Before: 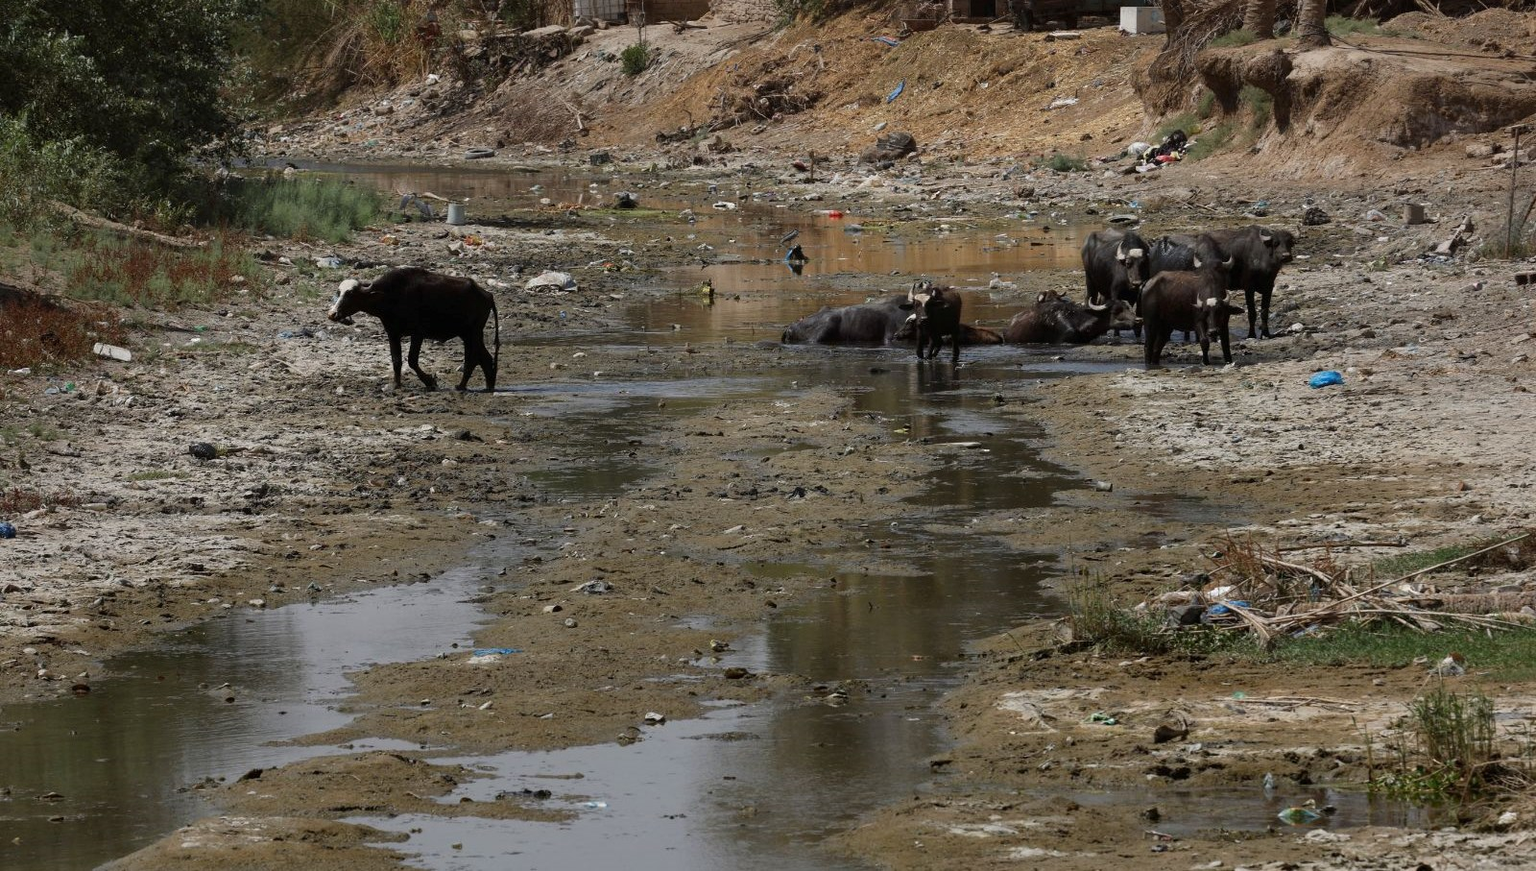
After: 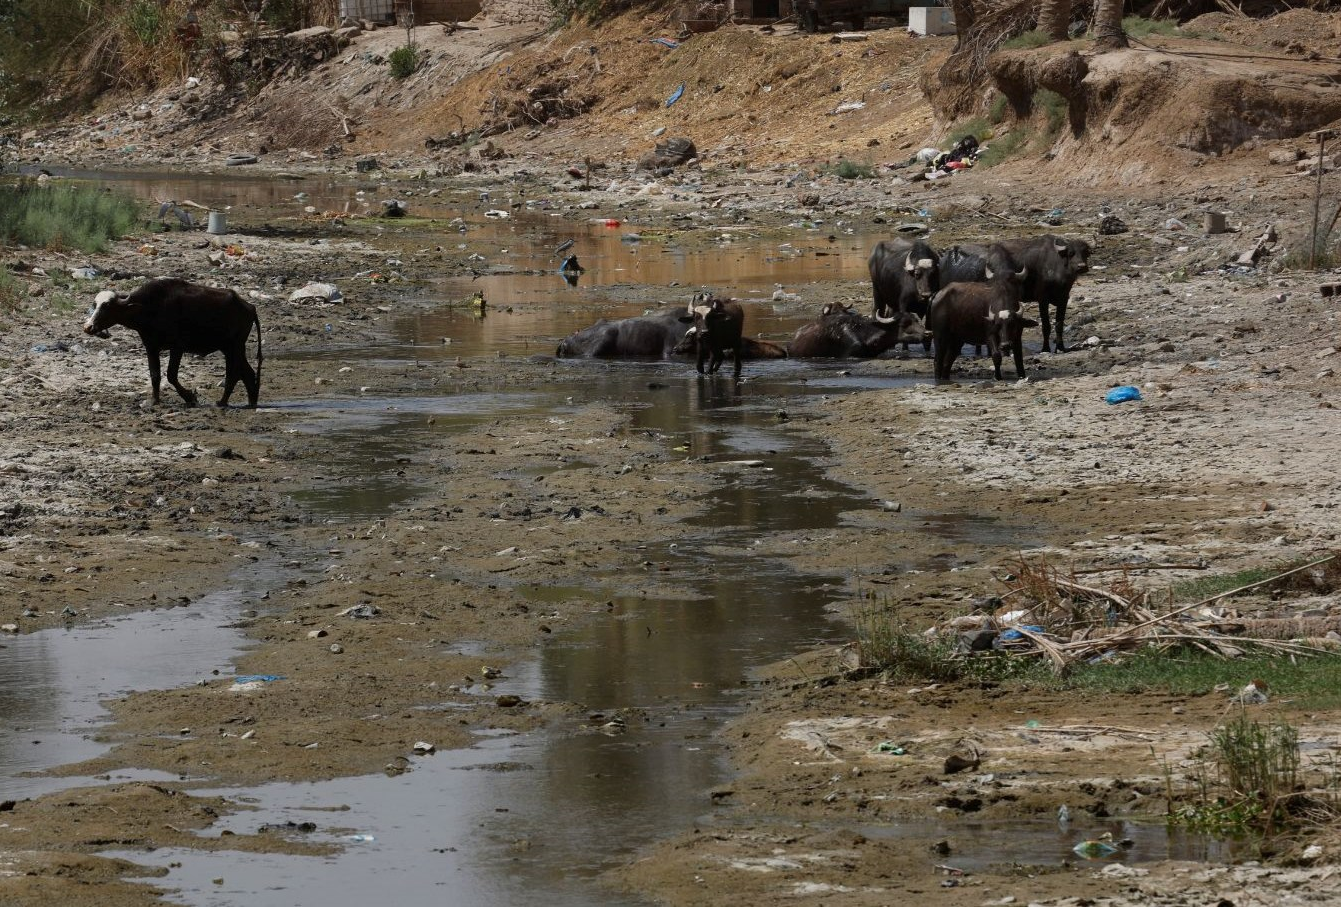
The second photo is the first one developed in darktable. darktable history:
crop: left 16.159%
